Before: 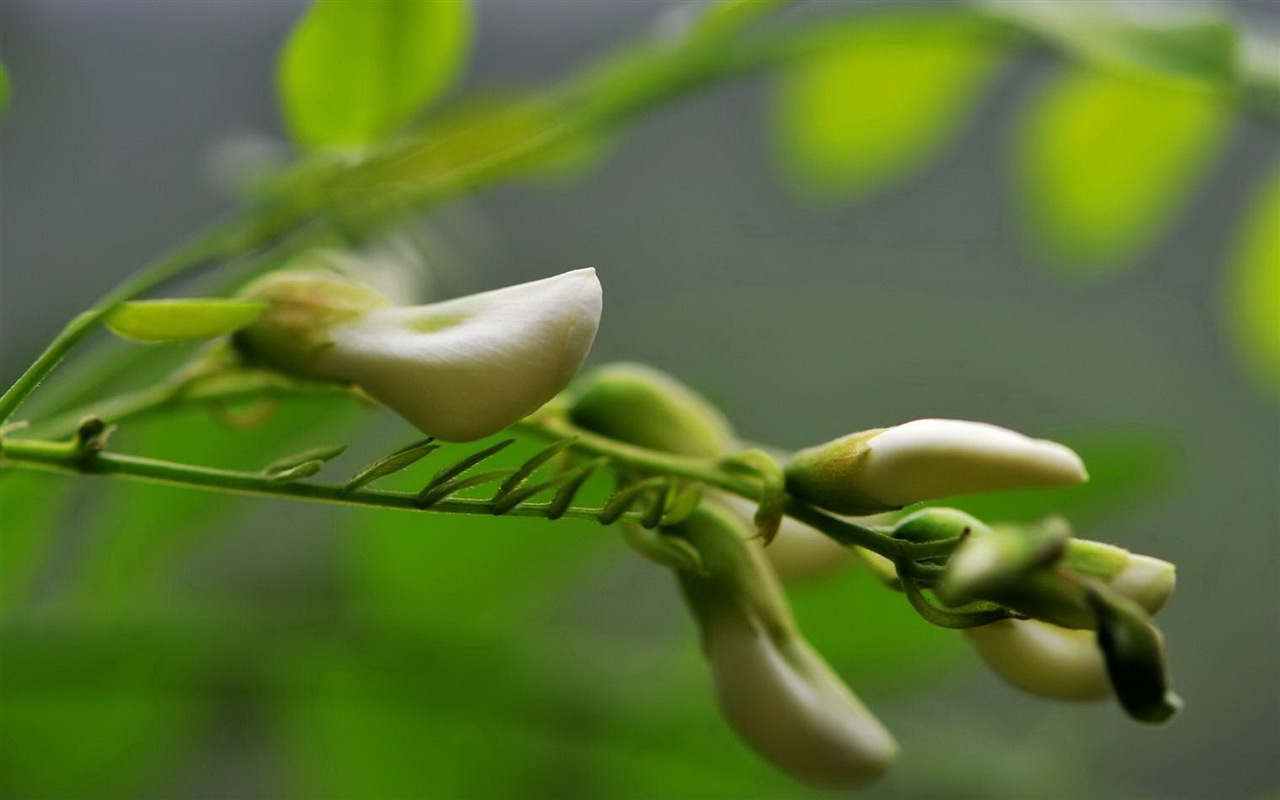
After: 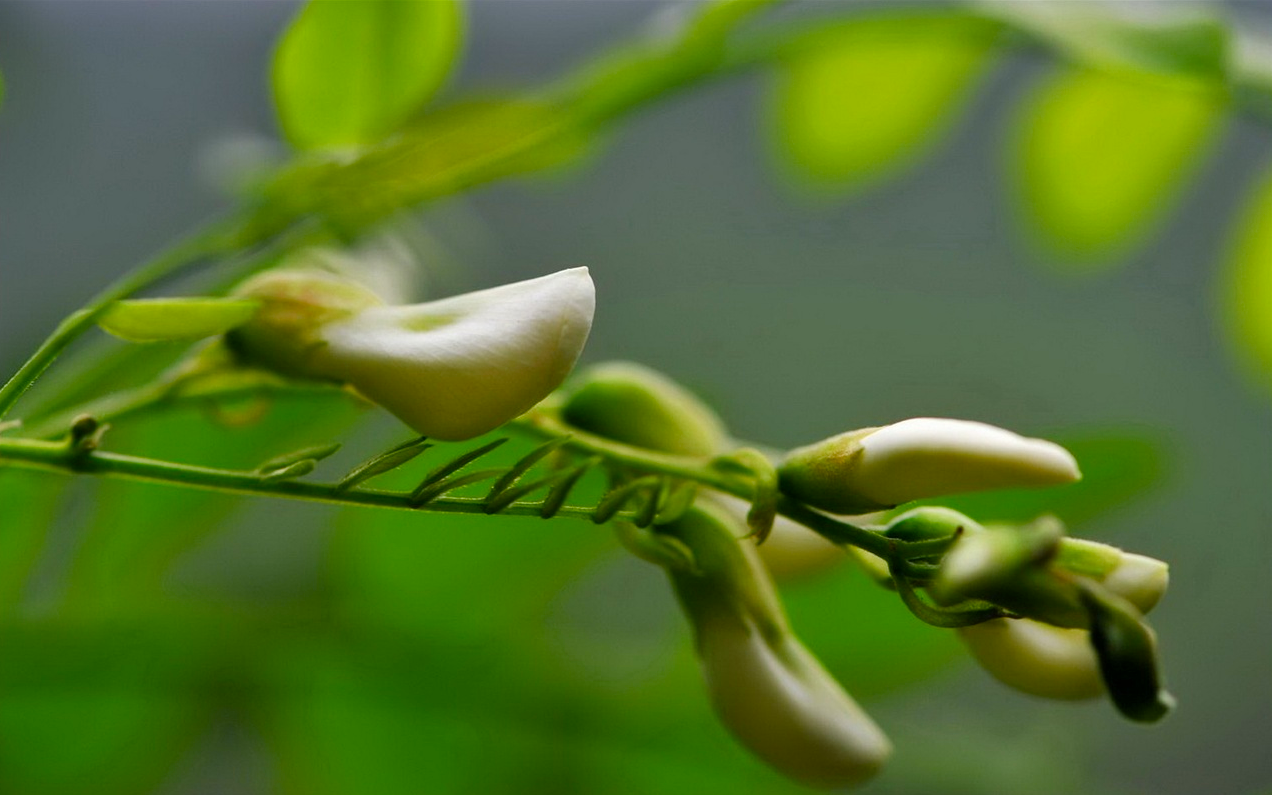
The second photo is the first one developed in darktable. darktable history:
crop and rotate: left 0.613%, top 0.204%, bottom 0.342%
color balance rgb: shadows lift › chroma 2.05%, shadows lift › hue 247.67°, perceptual saturation grading › global saturation 9.162%, perceptual saturation grading › highlights -13.861%, perceptual saturation grading › mid-tones 14.806%, perceptual saturation grading › shadows 22.088%
